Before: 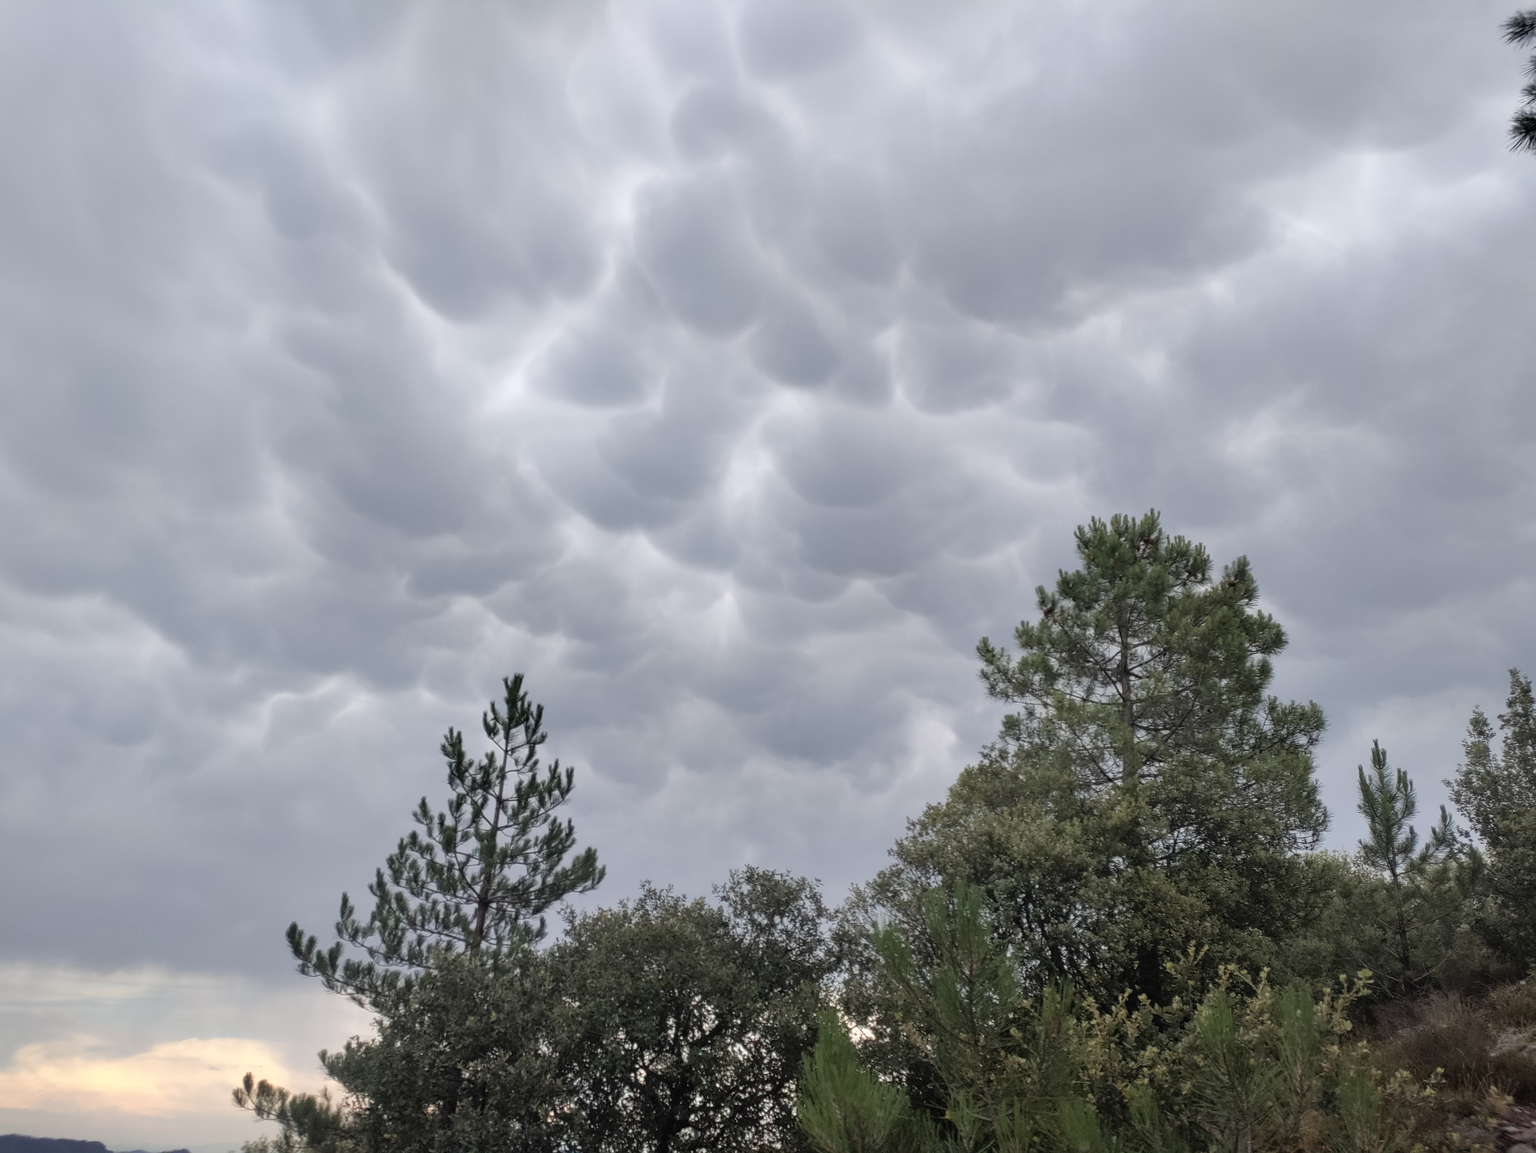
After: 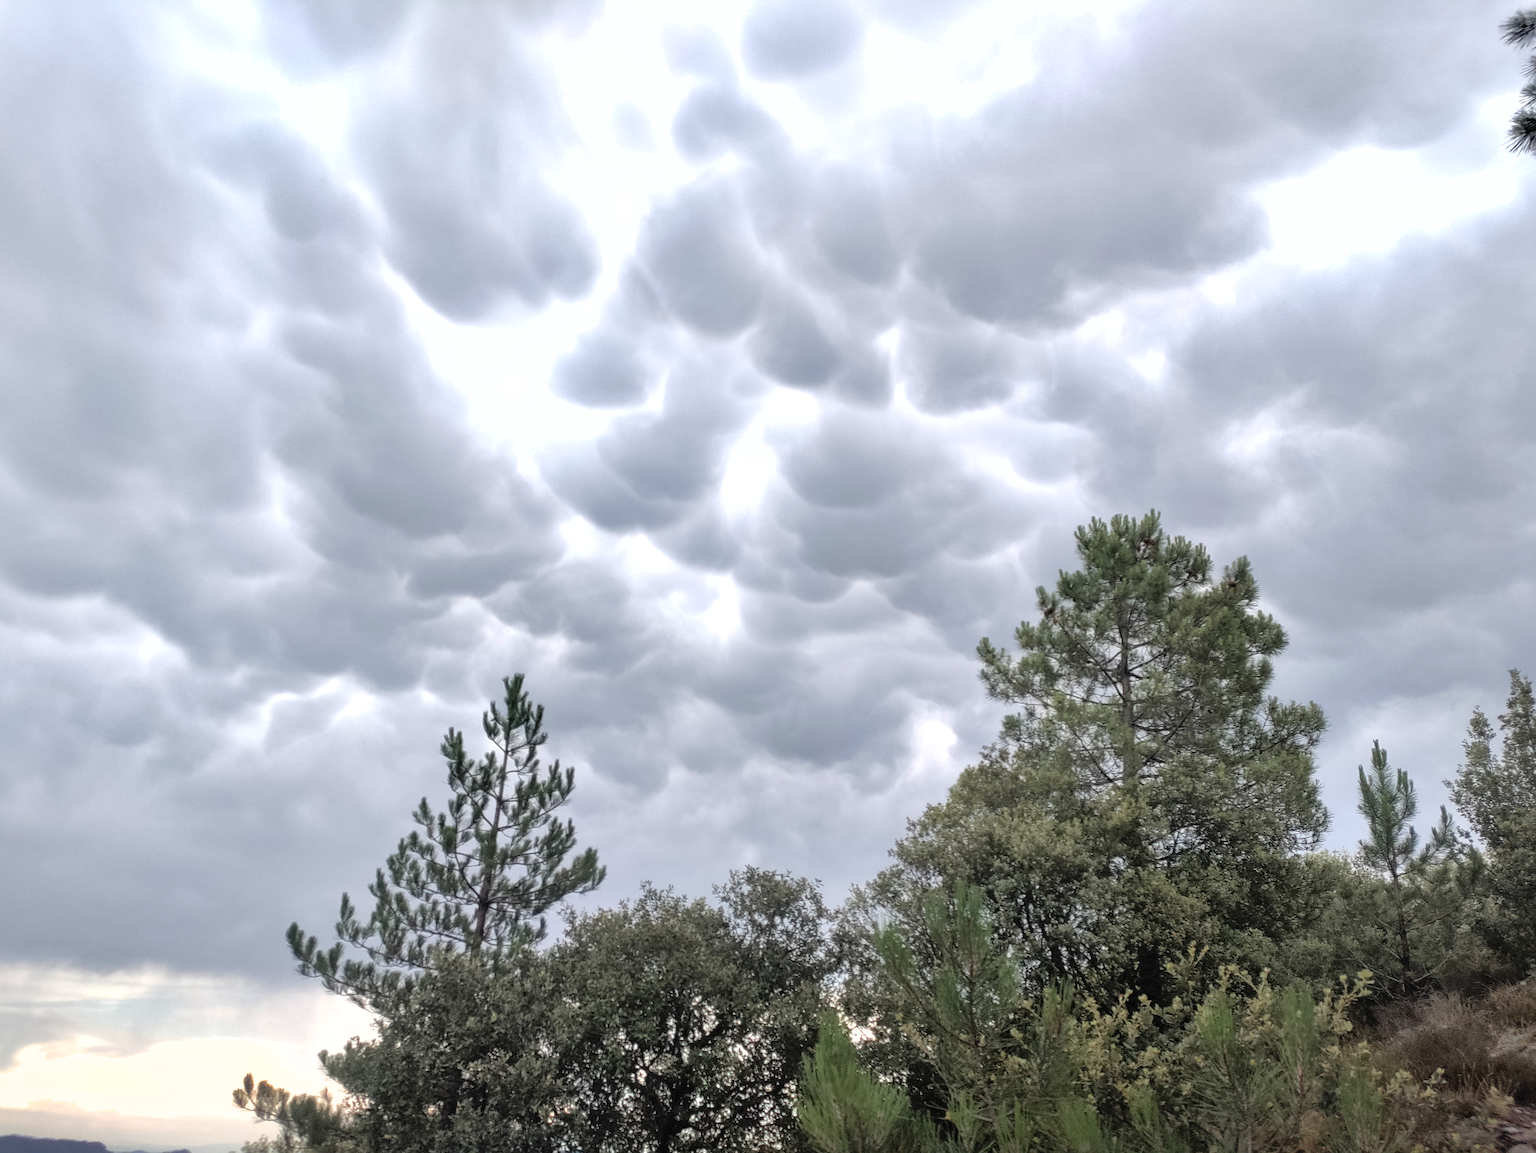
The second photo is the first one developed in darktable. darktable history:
tone equalizer: -8 EV -0.787 EV, -7 EV -0.692 EV, -6 EV -0.579 EV, -5 EV -0.419 EV, -3 EV 0.403 EV, -2 EV 0.6 EV, -1 EV 0.696 EV, +0 EV 0.763 EV
shadows and highlights: on, module defaults
